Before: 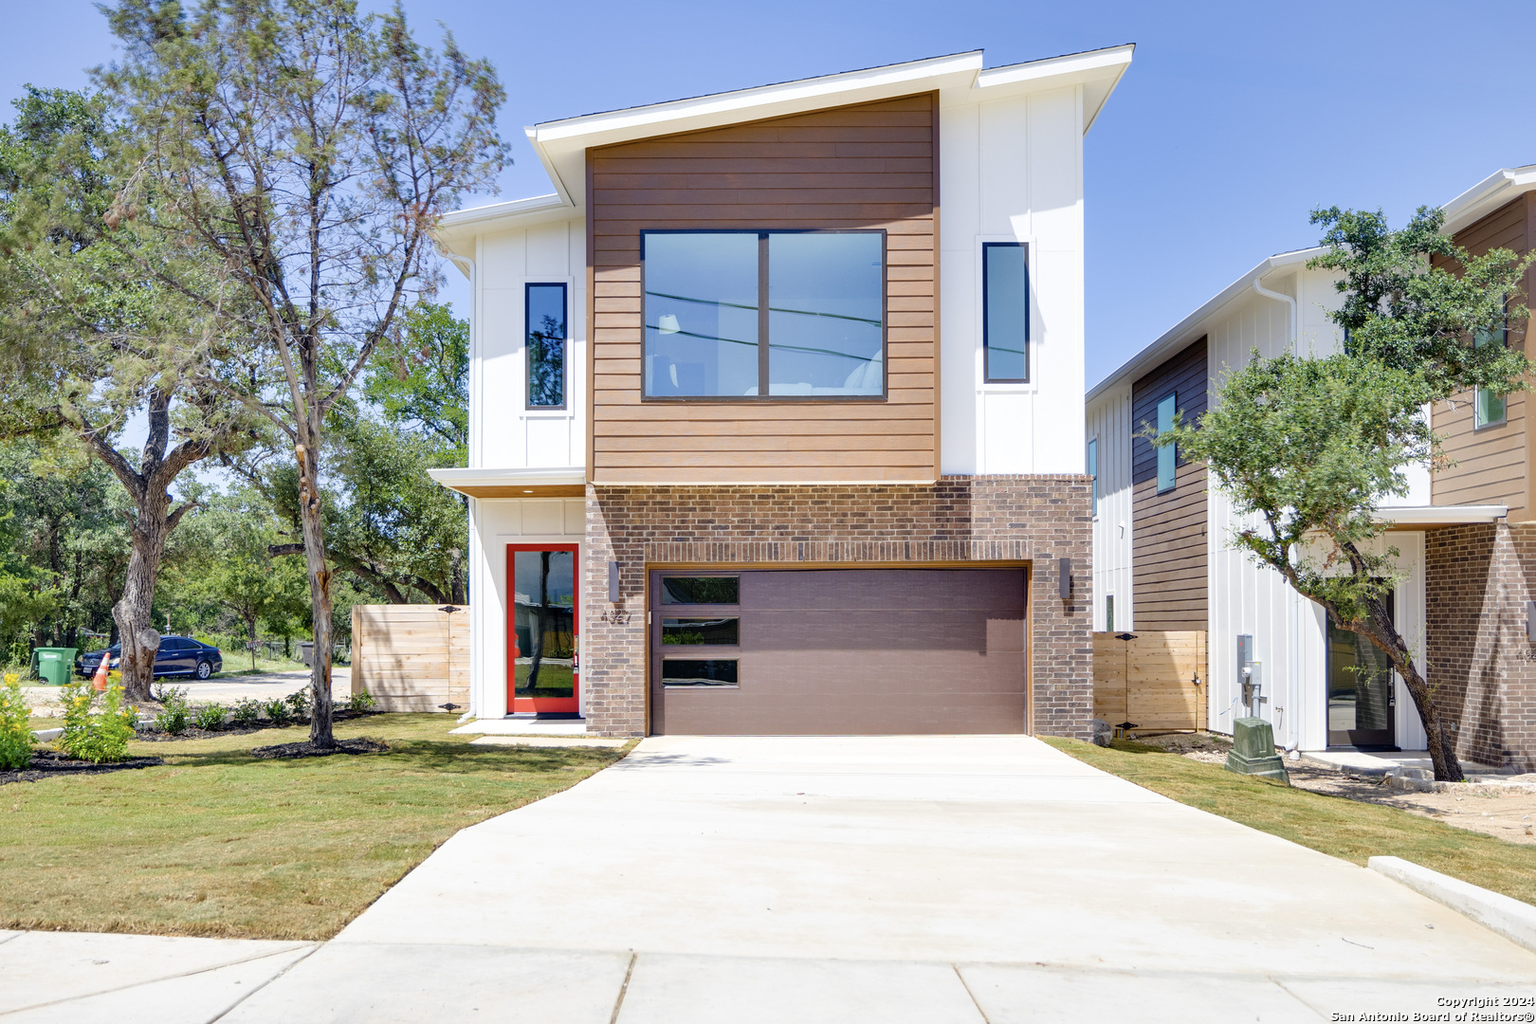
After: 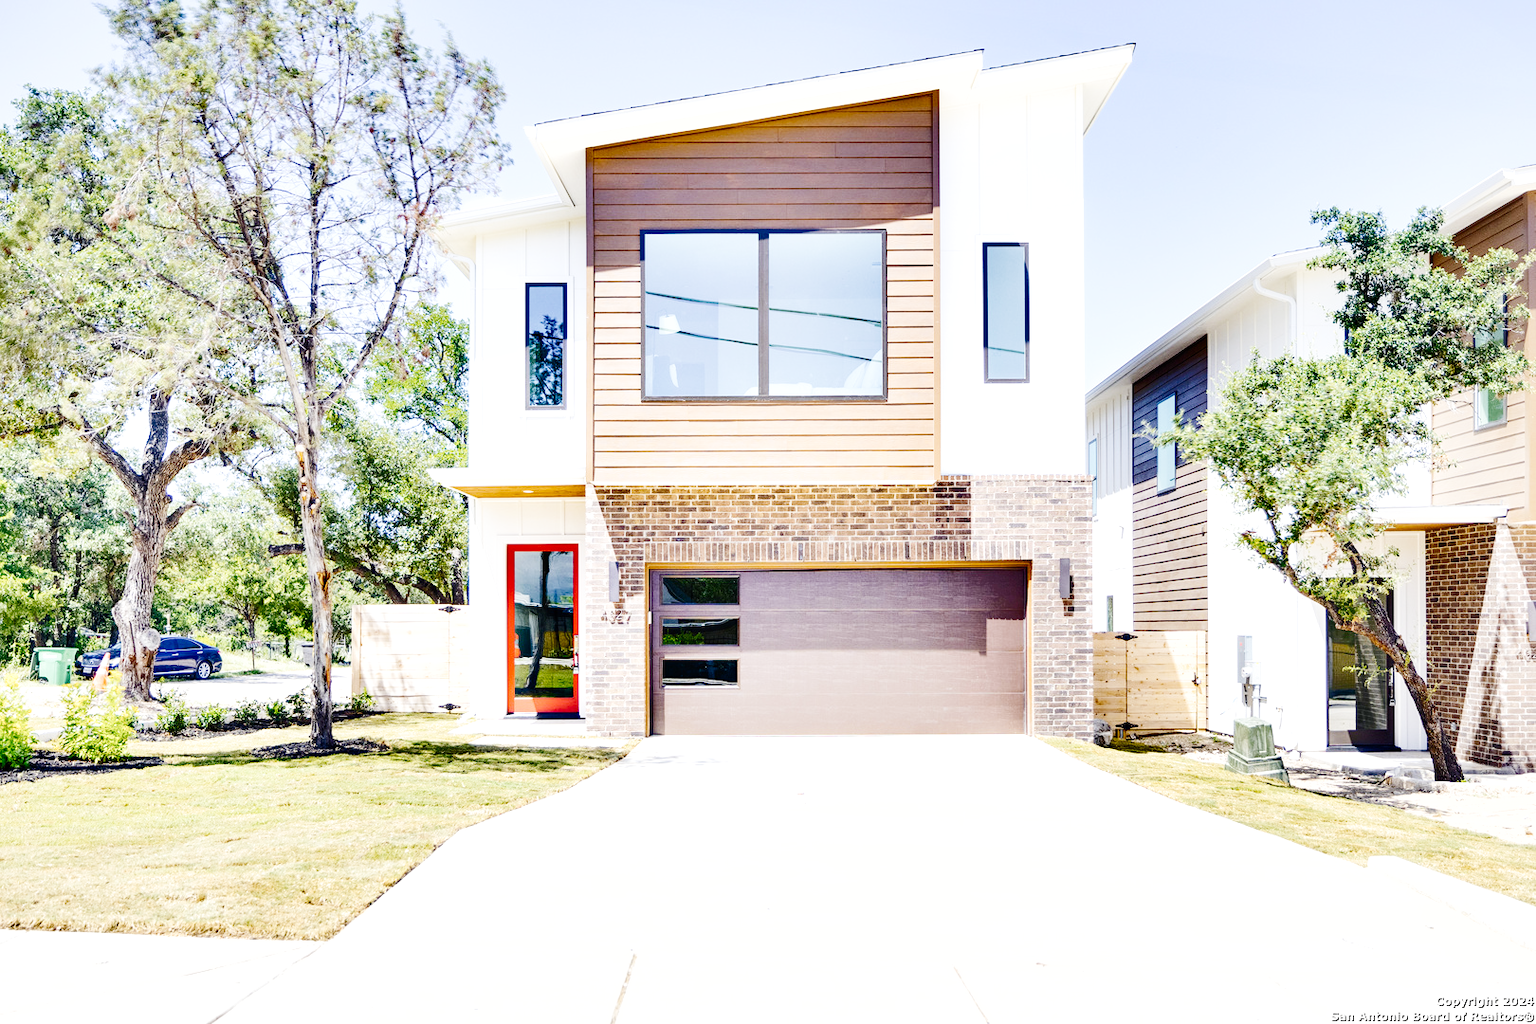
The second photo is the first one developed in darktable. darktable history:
shadows and highlights: low approximation 0.01, soften with gaussian
exposure: black level correction 0, exposure 0.691 EV, compensate highlight preservation false
tone curve: curves: ch0 [(0, 0) (0.084, 0.074) (0.2, 0.297) (0.363, 0.591) (0.495, 0.765) (0.68, 0.901) (0.851, 0.967) (1, 1)], preserve colors none
